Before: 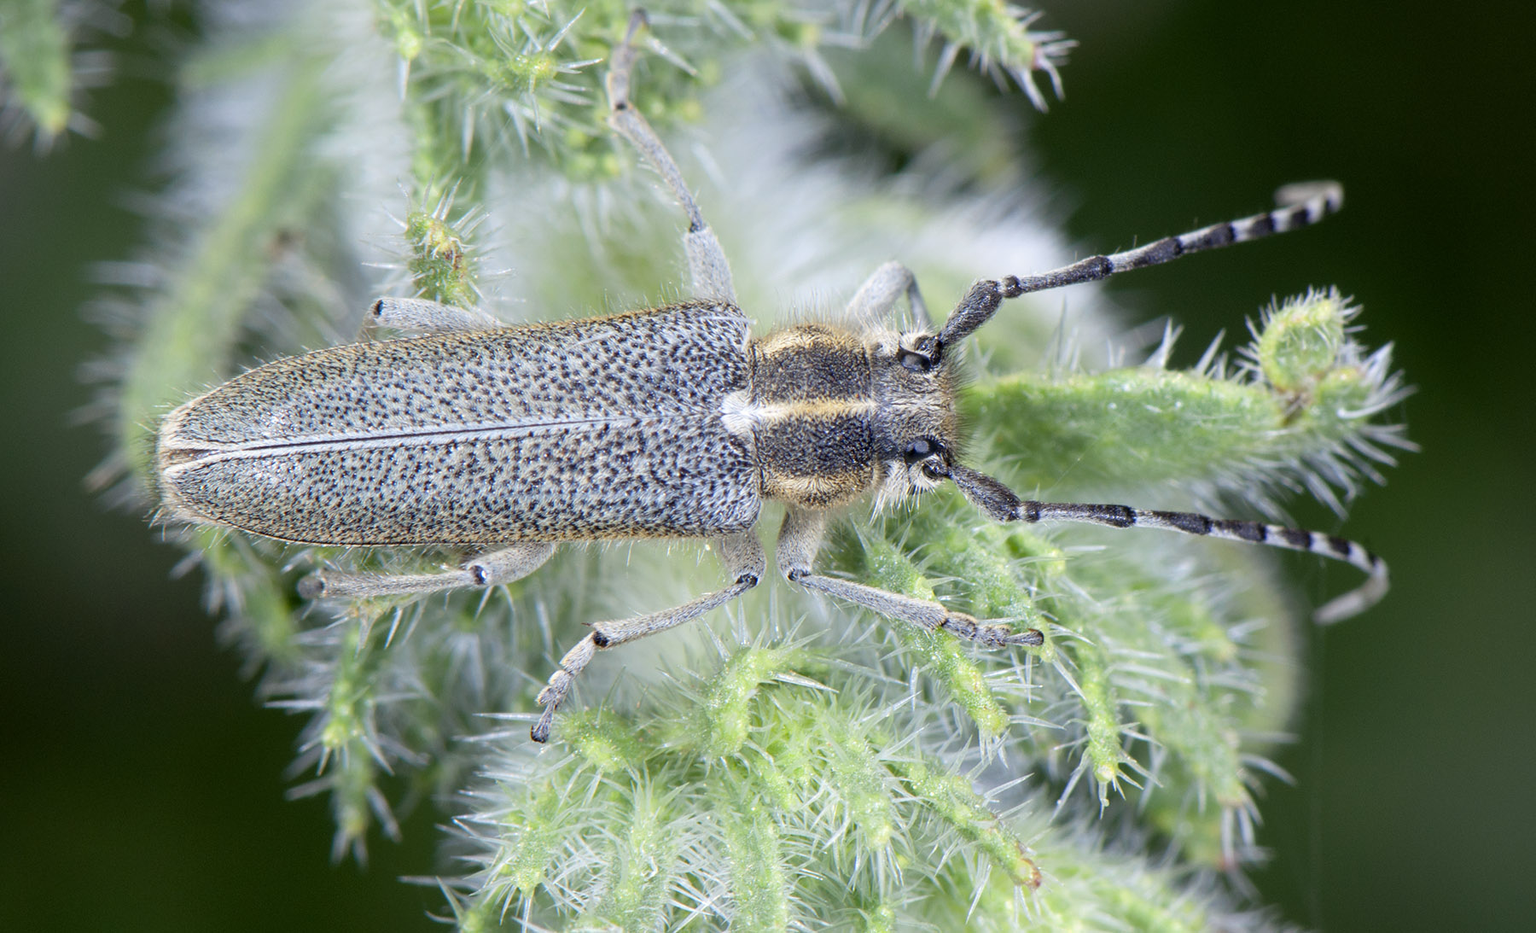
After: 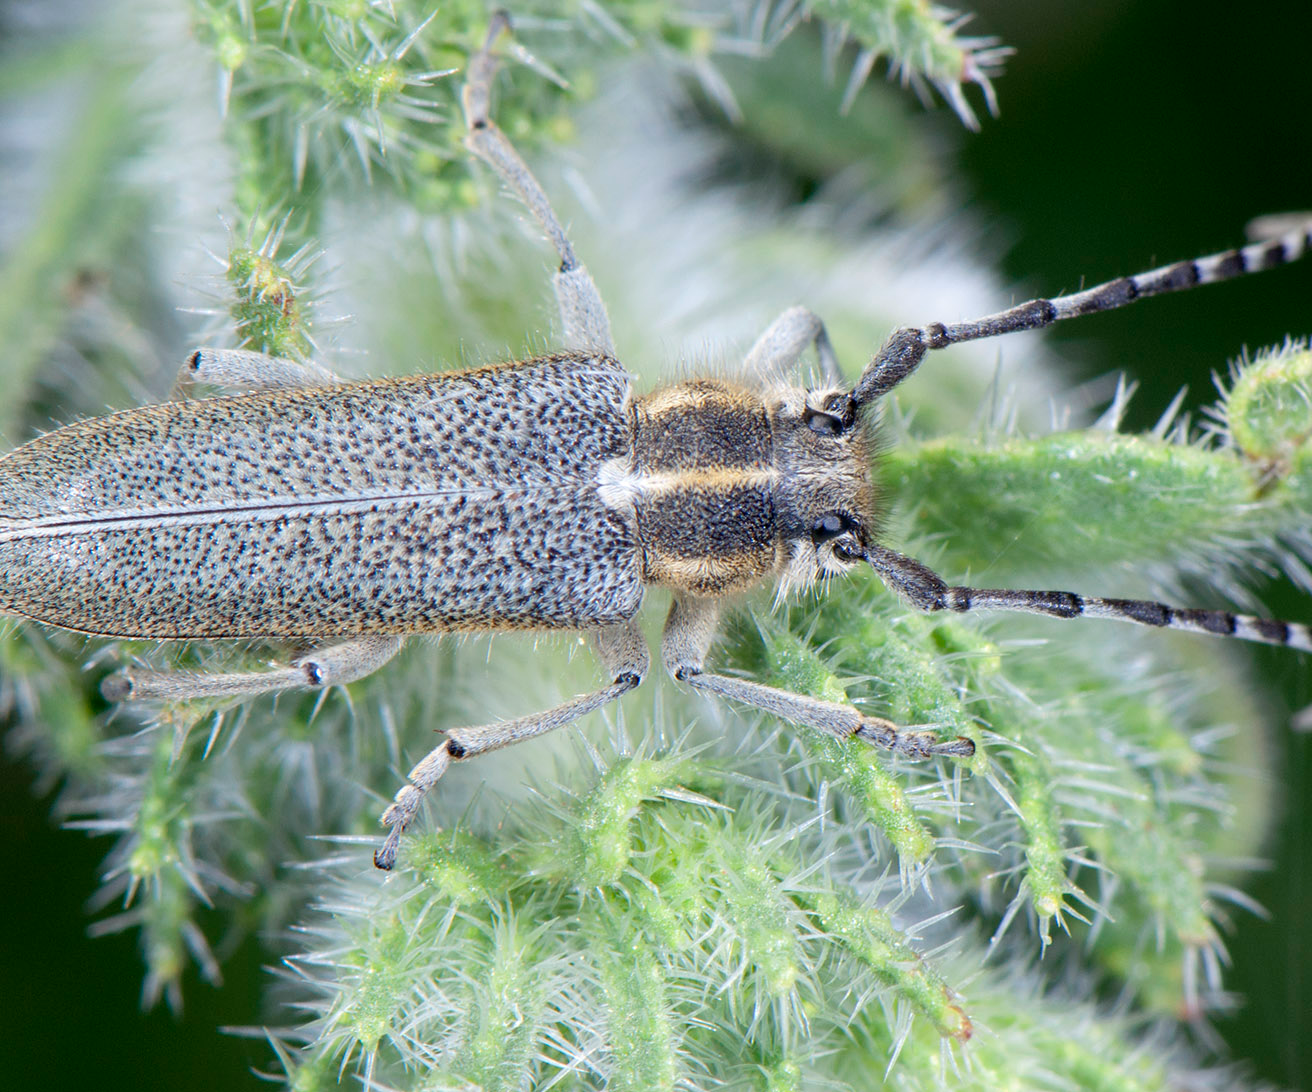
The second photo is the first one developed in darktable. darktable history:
crop: left 13.82%, right 13.241%
tone equalizer: edges refinement/feathering 500, mask exposure compensation -1.57 EV, preserve details no
